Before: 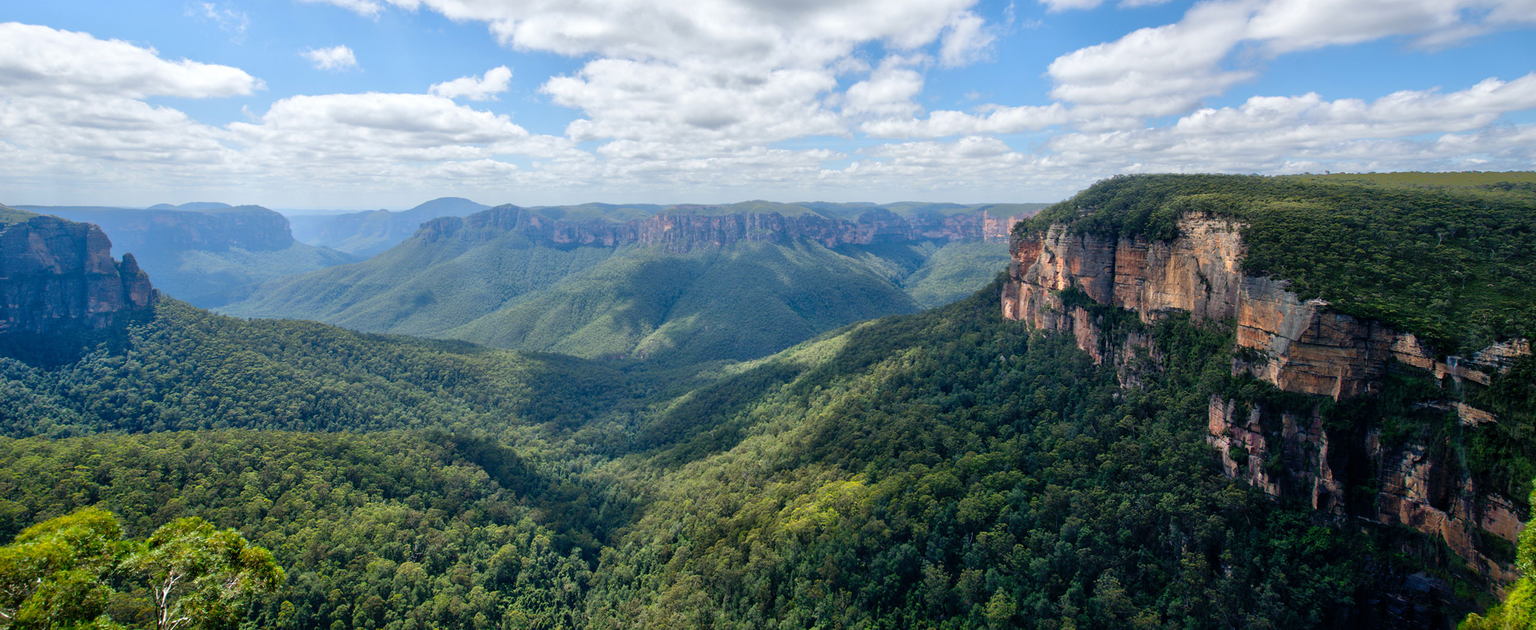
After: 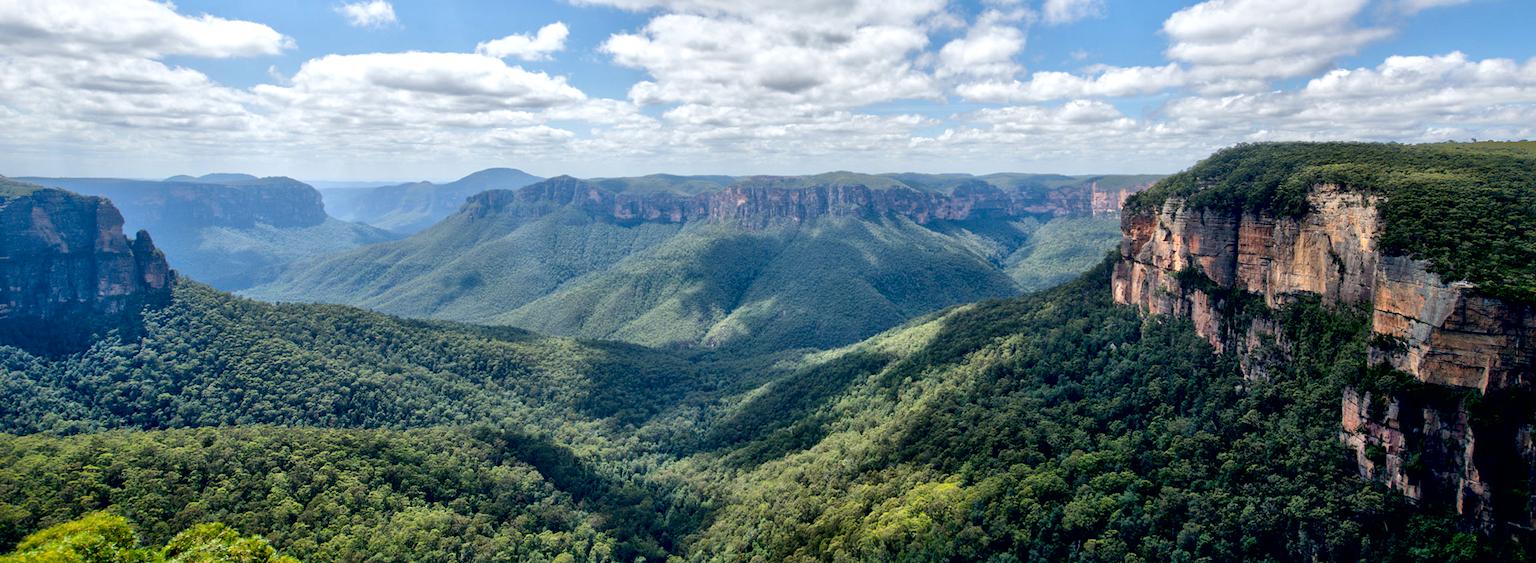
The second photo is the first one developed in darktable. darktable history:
crop: top 7.424%, right 9.897%, bottom 11.928%
local contrast: mode bilateral grid, contrast 25, coarseness 59, detail 152%, midtone range 0.2
exposure: black level correction 0.007, compensate exposure bias true, compensate highlight preservation false
